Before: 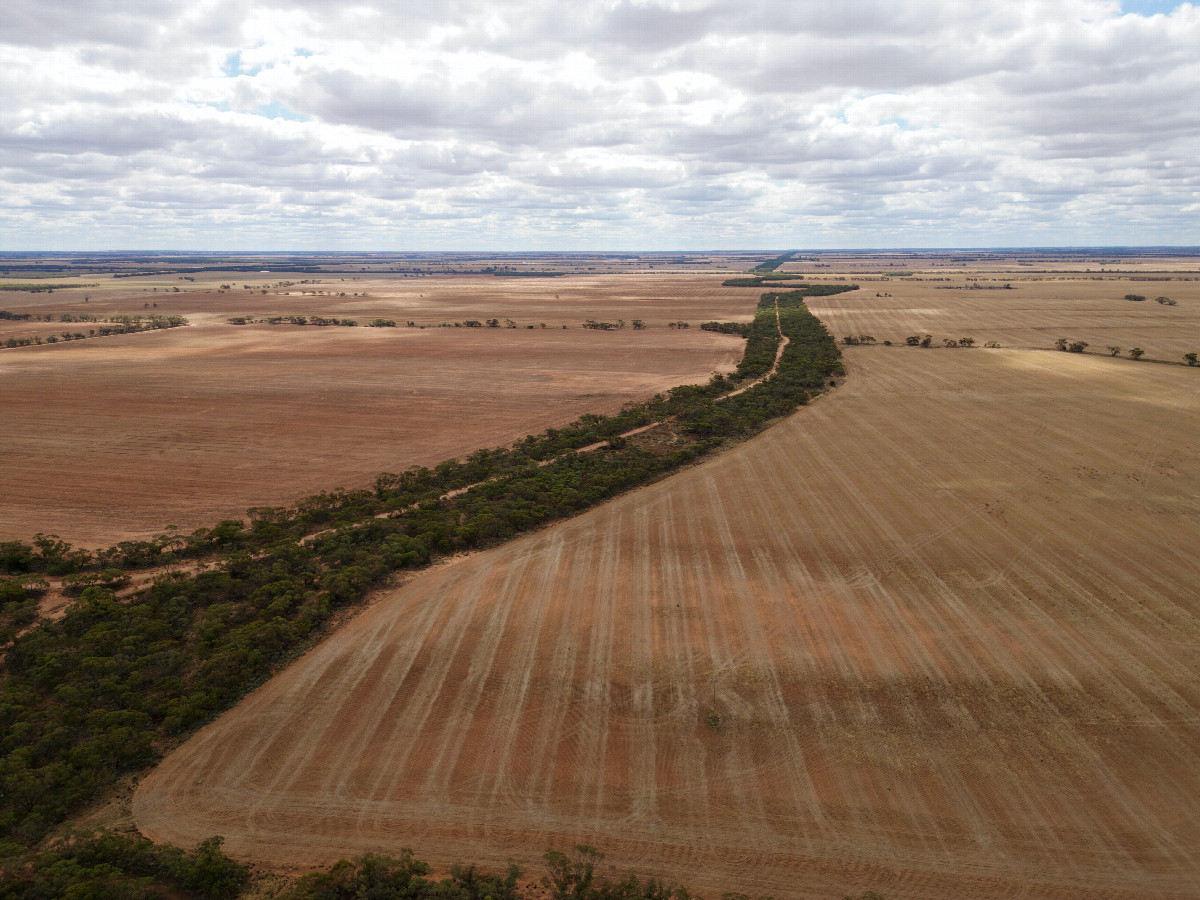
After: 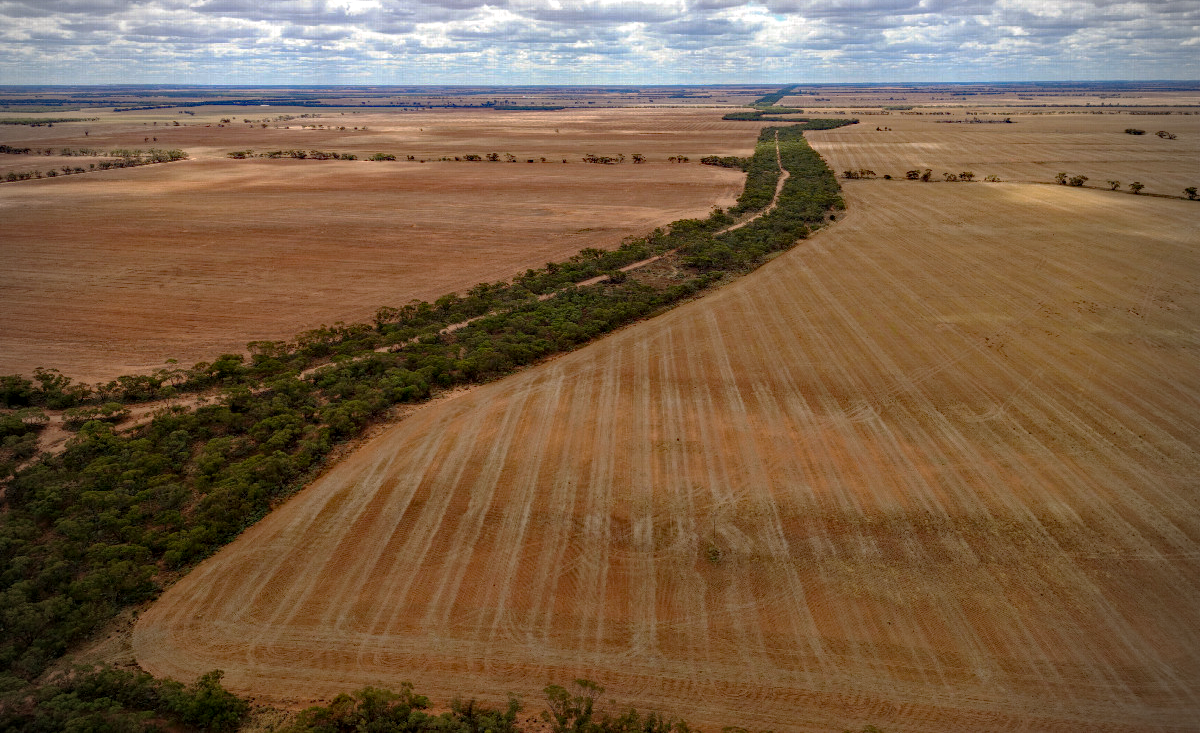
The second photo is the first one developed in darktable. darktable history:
base curve: curves: ch0 [(0, 0) (0.595, 0.418) (1, 1)], preserve colors none
local contrast: on, module defaults
haze removal: strength 0.421, compatibility mode true, adaptive false
exposure: black level correction 0.002, exposure -0.099 EV, compensate highlight preservation false
crop and rotate: top 18.471%
vignetting: unbound false
levels: levels [0, 0.43, 0.984]
